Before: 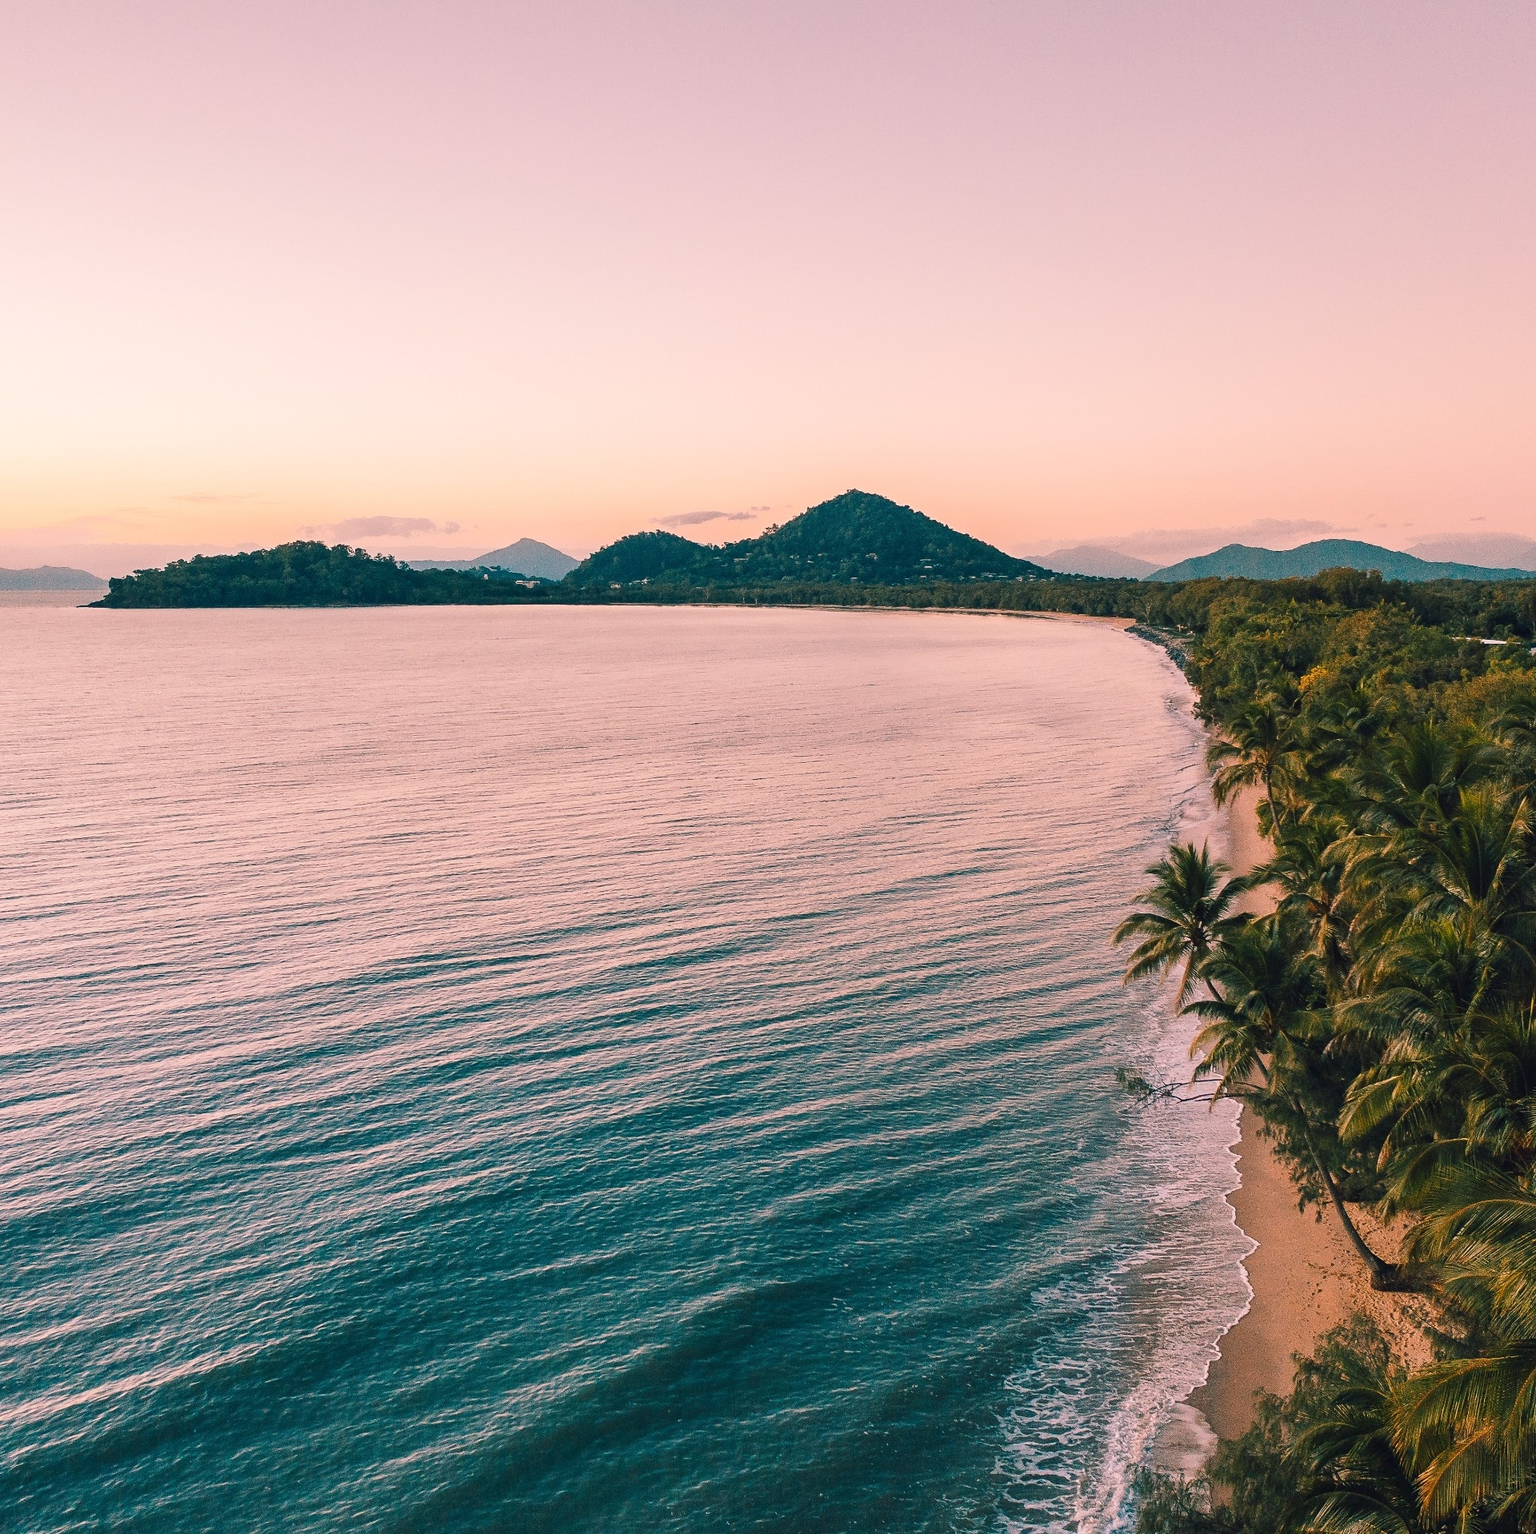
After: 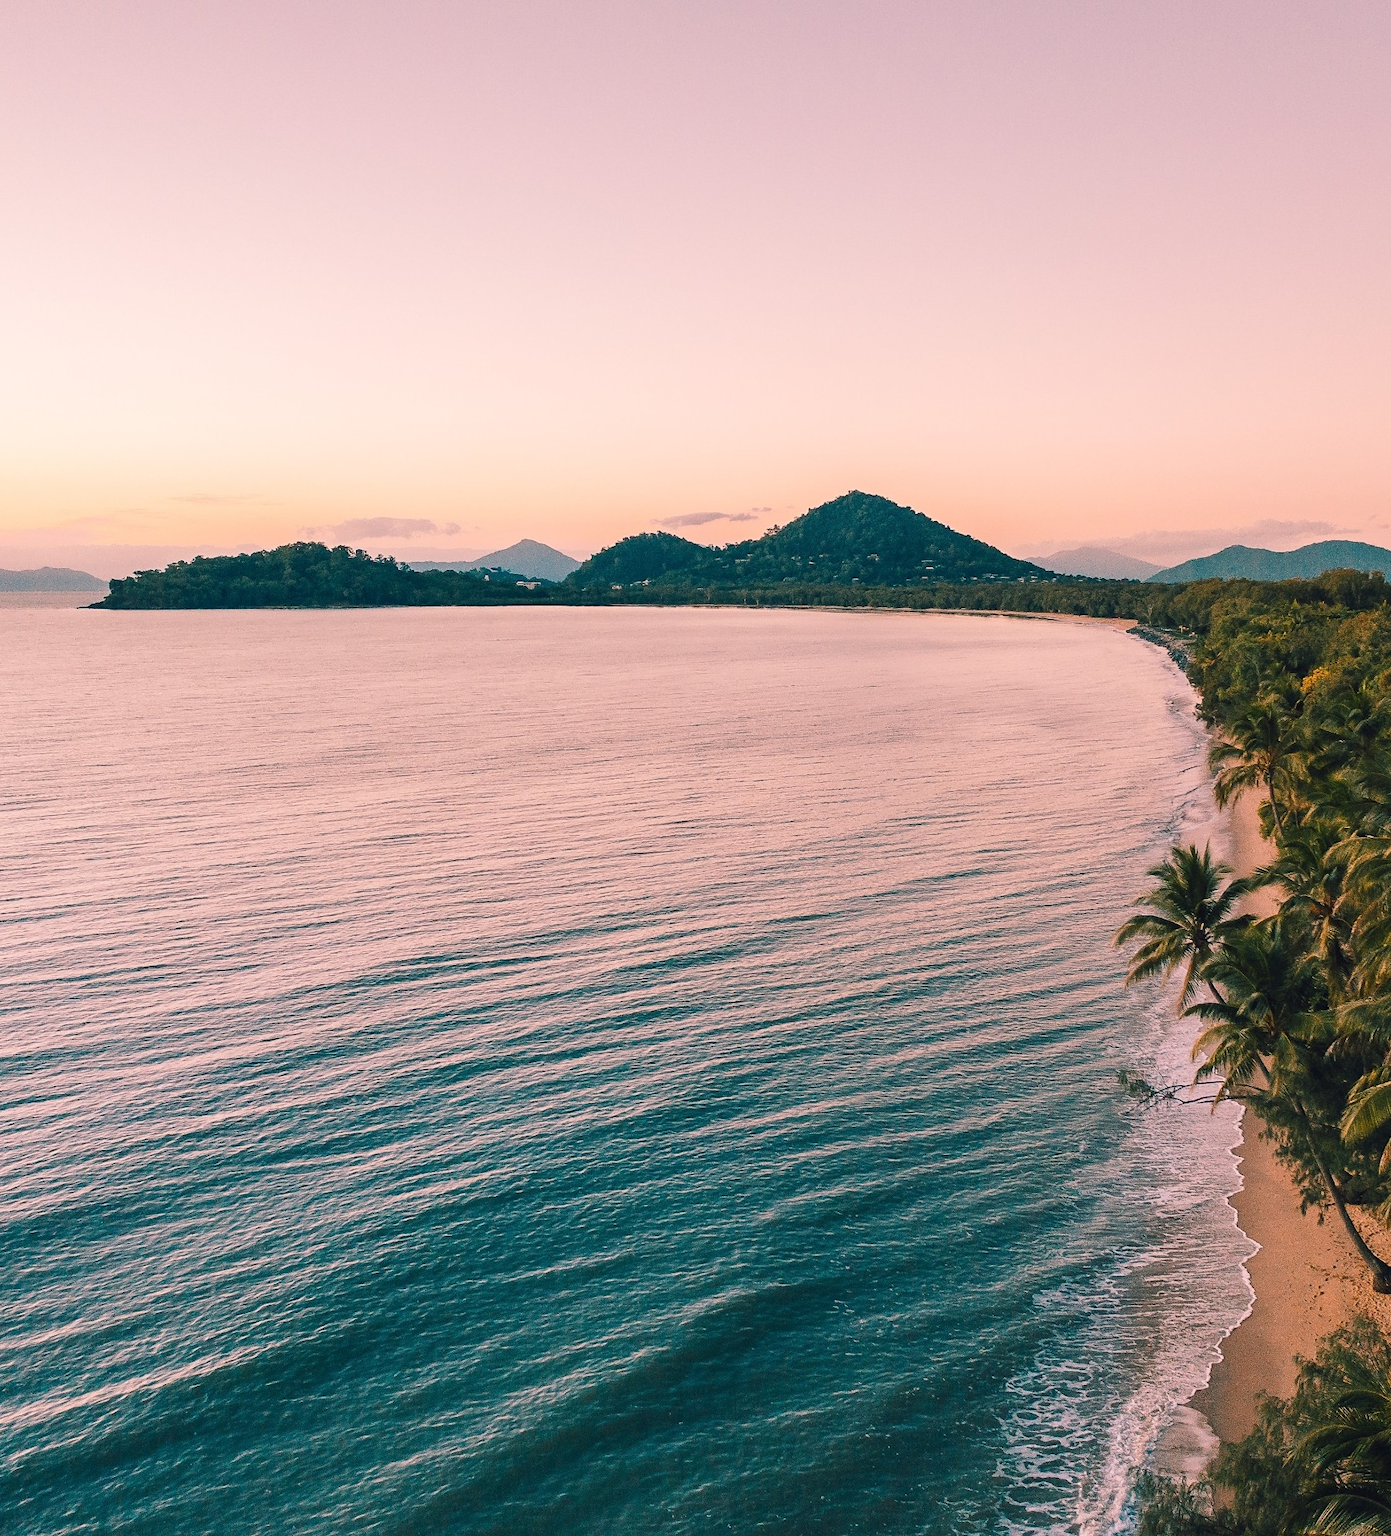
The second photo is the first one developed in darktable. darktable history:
crop: right 9.49%, bottom 0.036%
